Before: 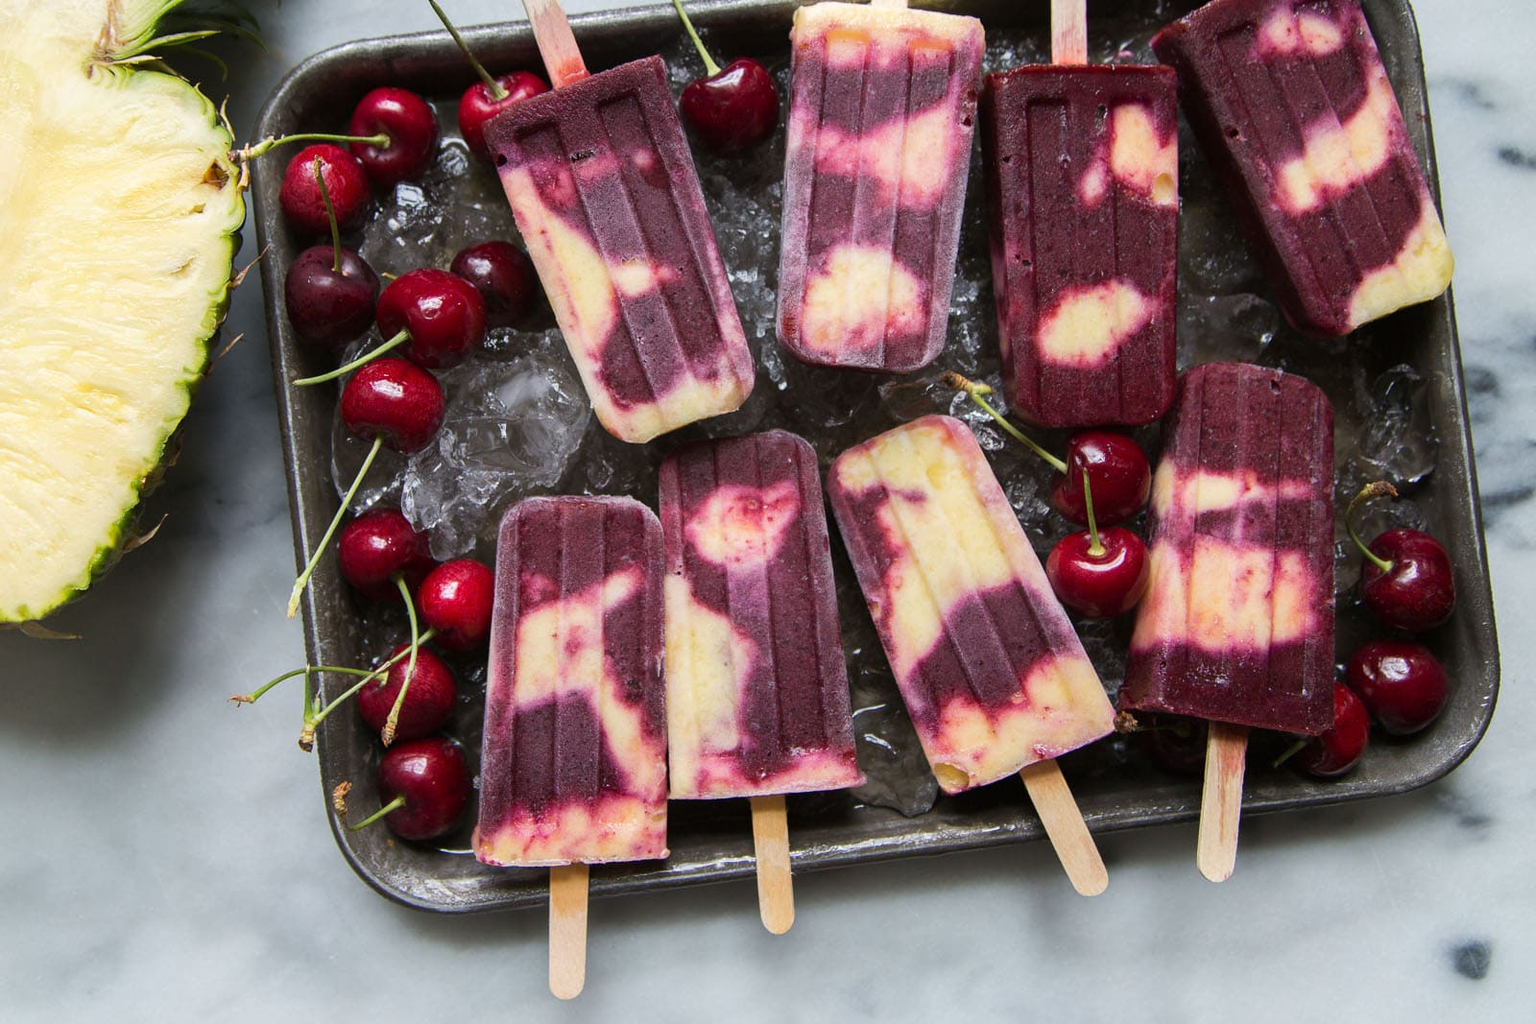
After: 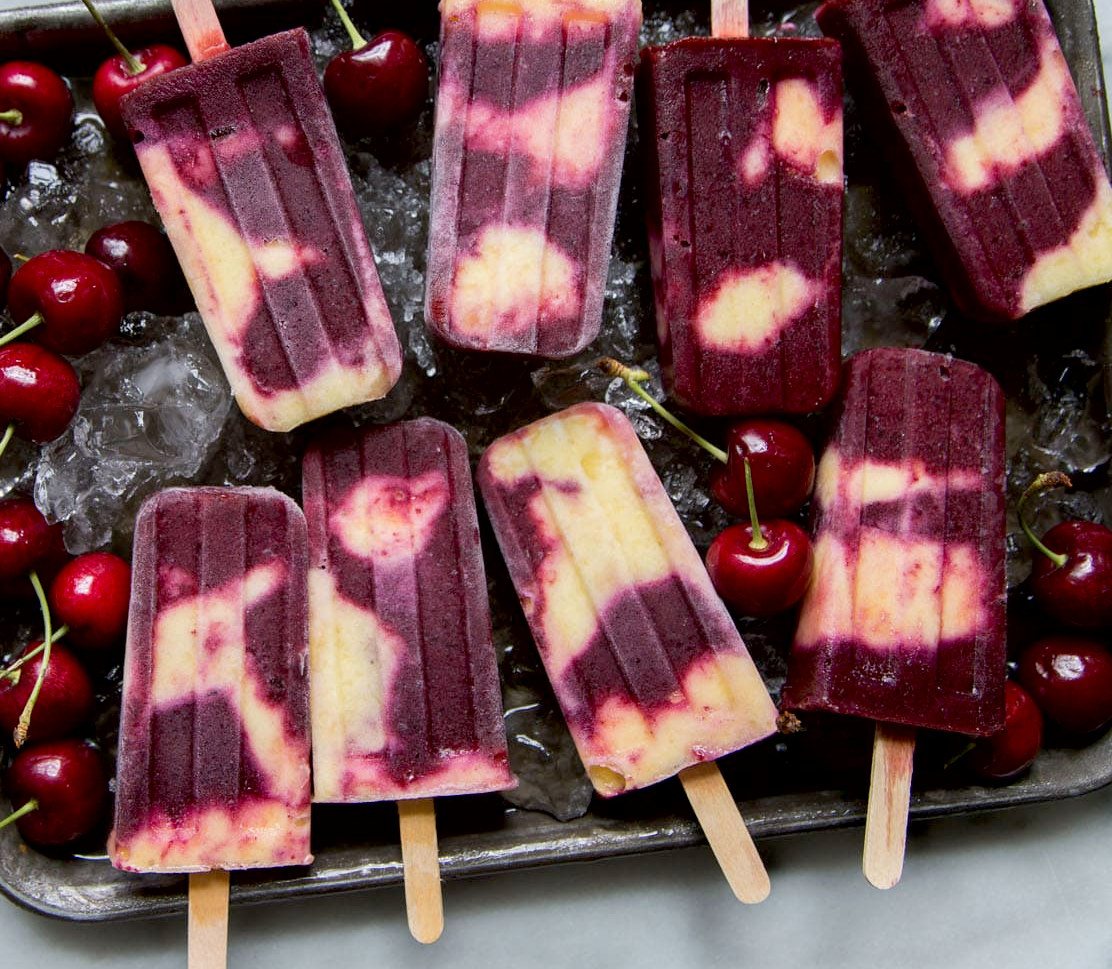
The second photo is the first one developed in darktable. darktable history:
exposure: black level correction 0.012, compensate highlight preservation false
crop and rotate: left 24.034%, top 2.838%, right 6.406%, bottom 6.299%
